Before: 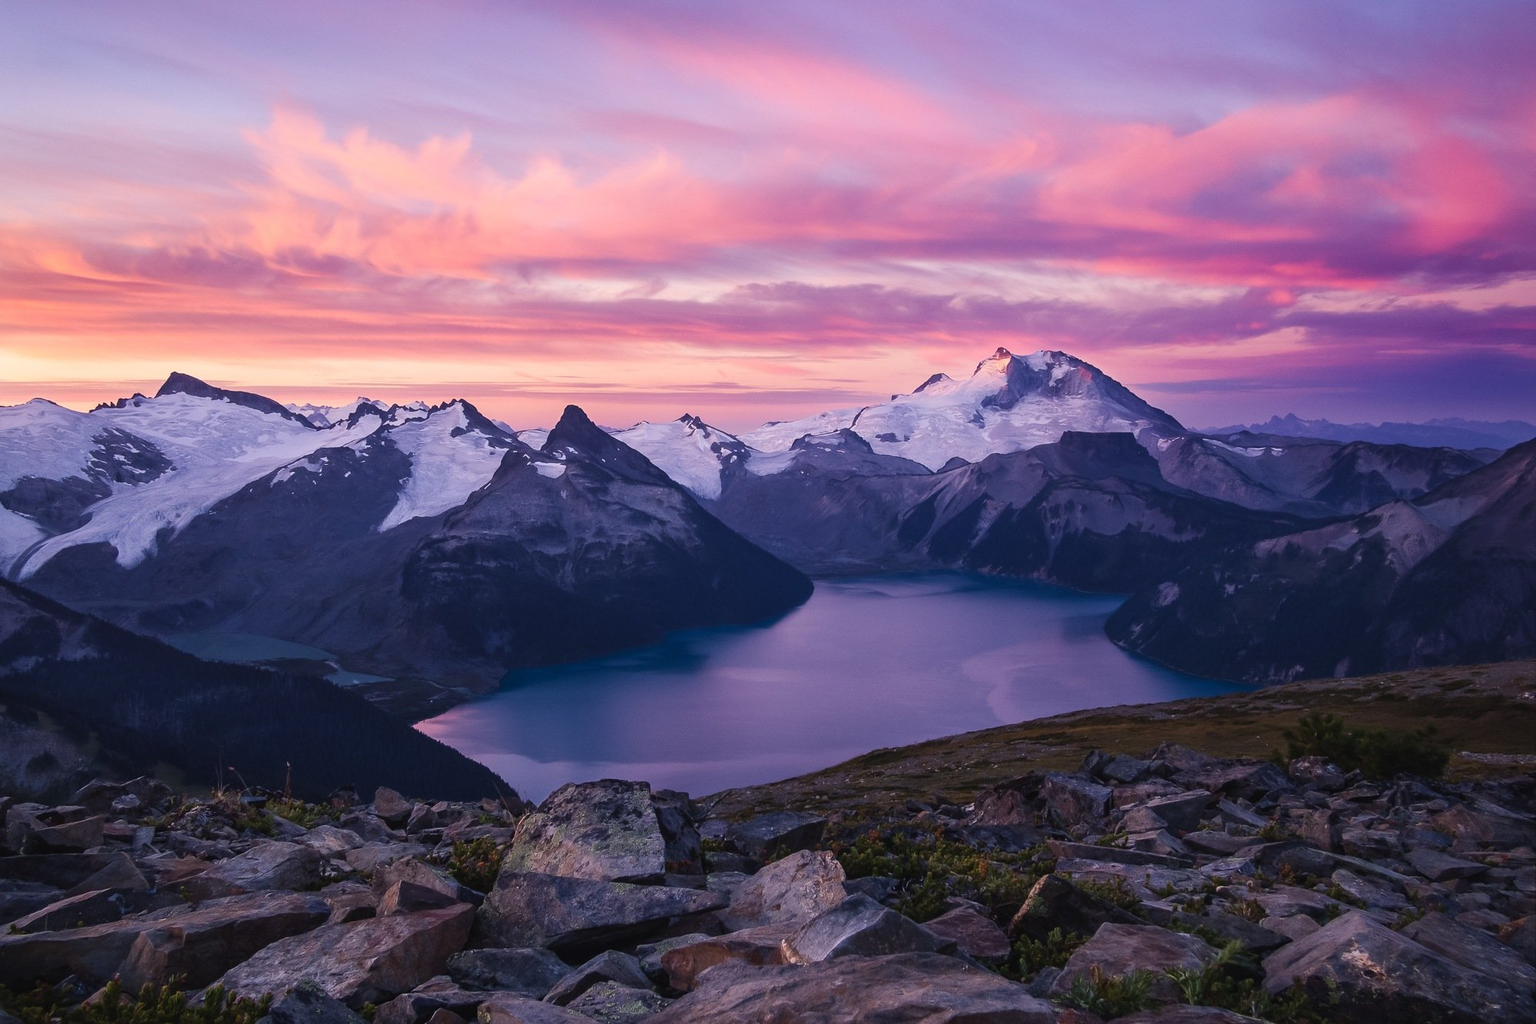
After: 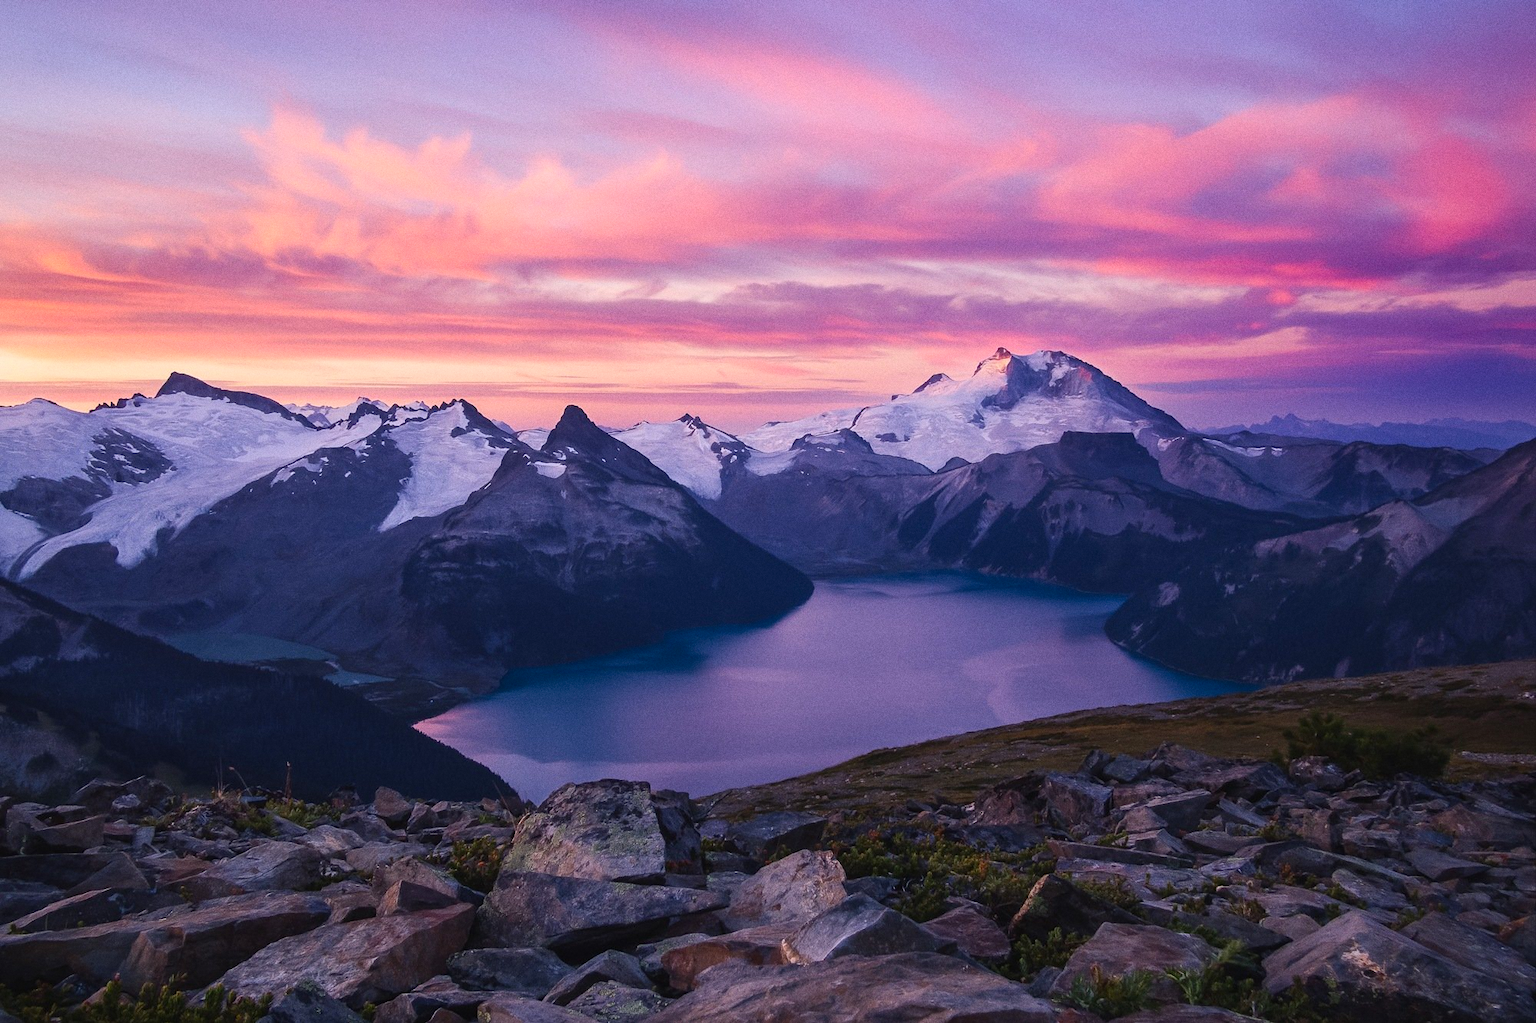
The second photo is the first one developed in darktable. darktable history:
color correction: saturation 1.11
grain: coarseness 0.09 ISO
